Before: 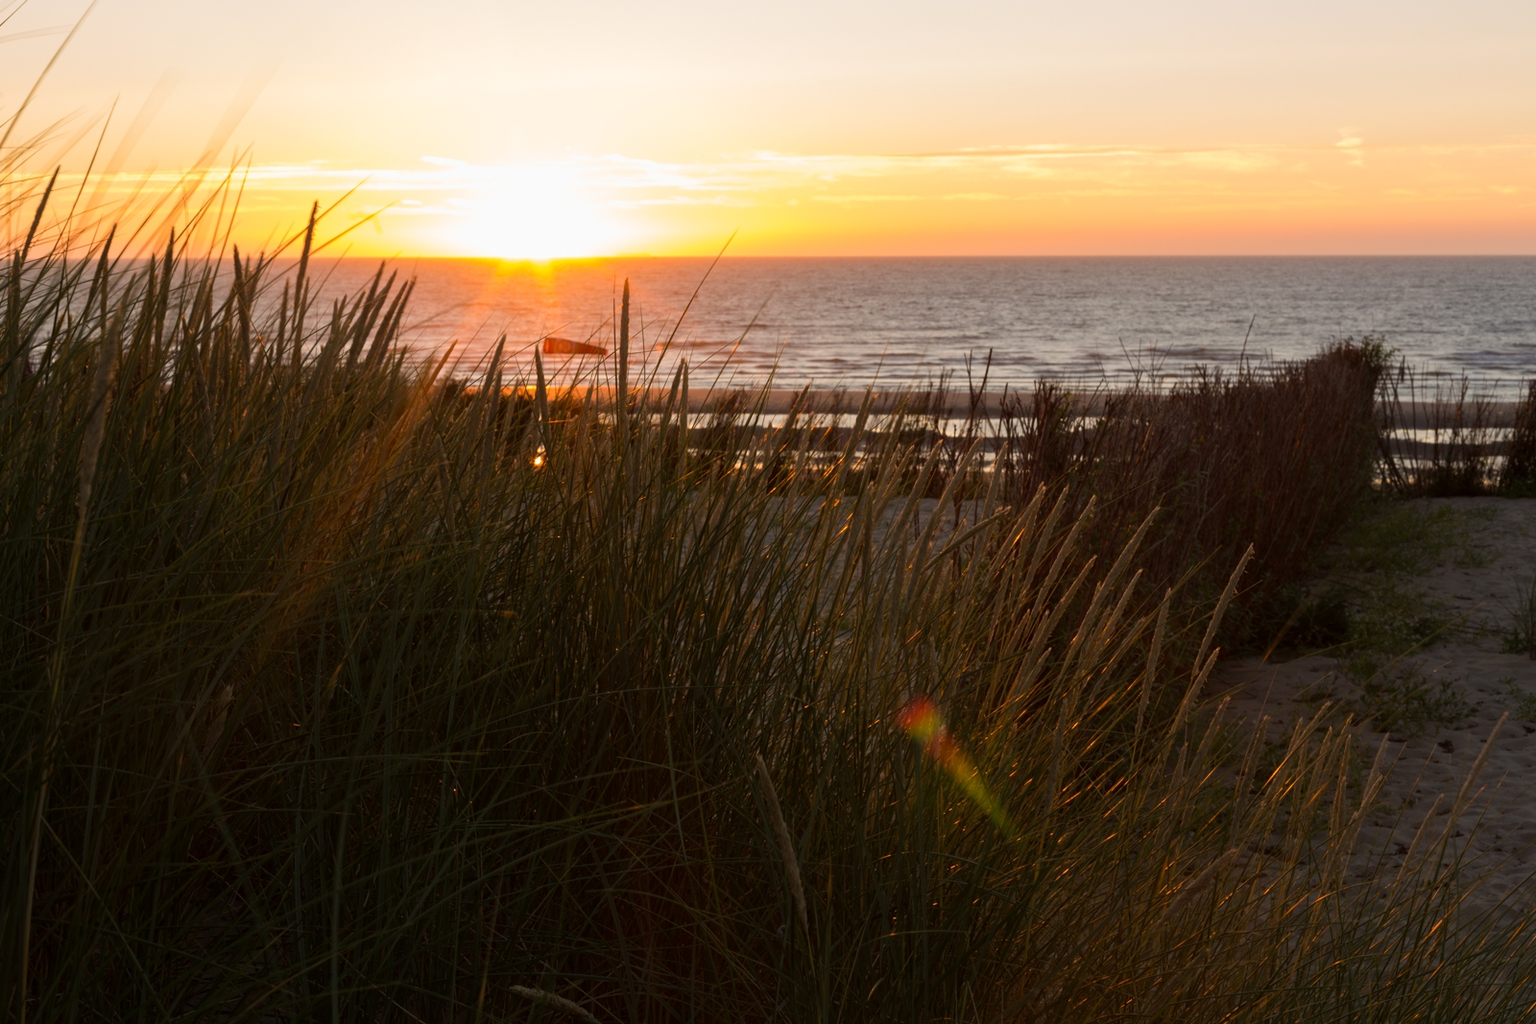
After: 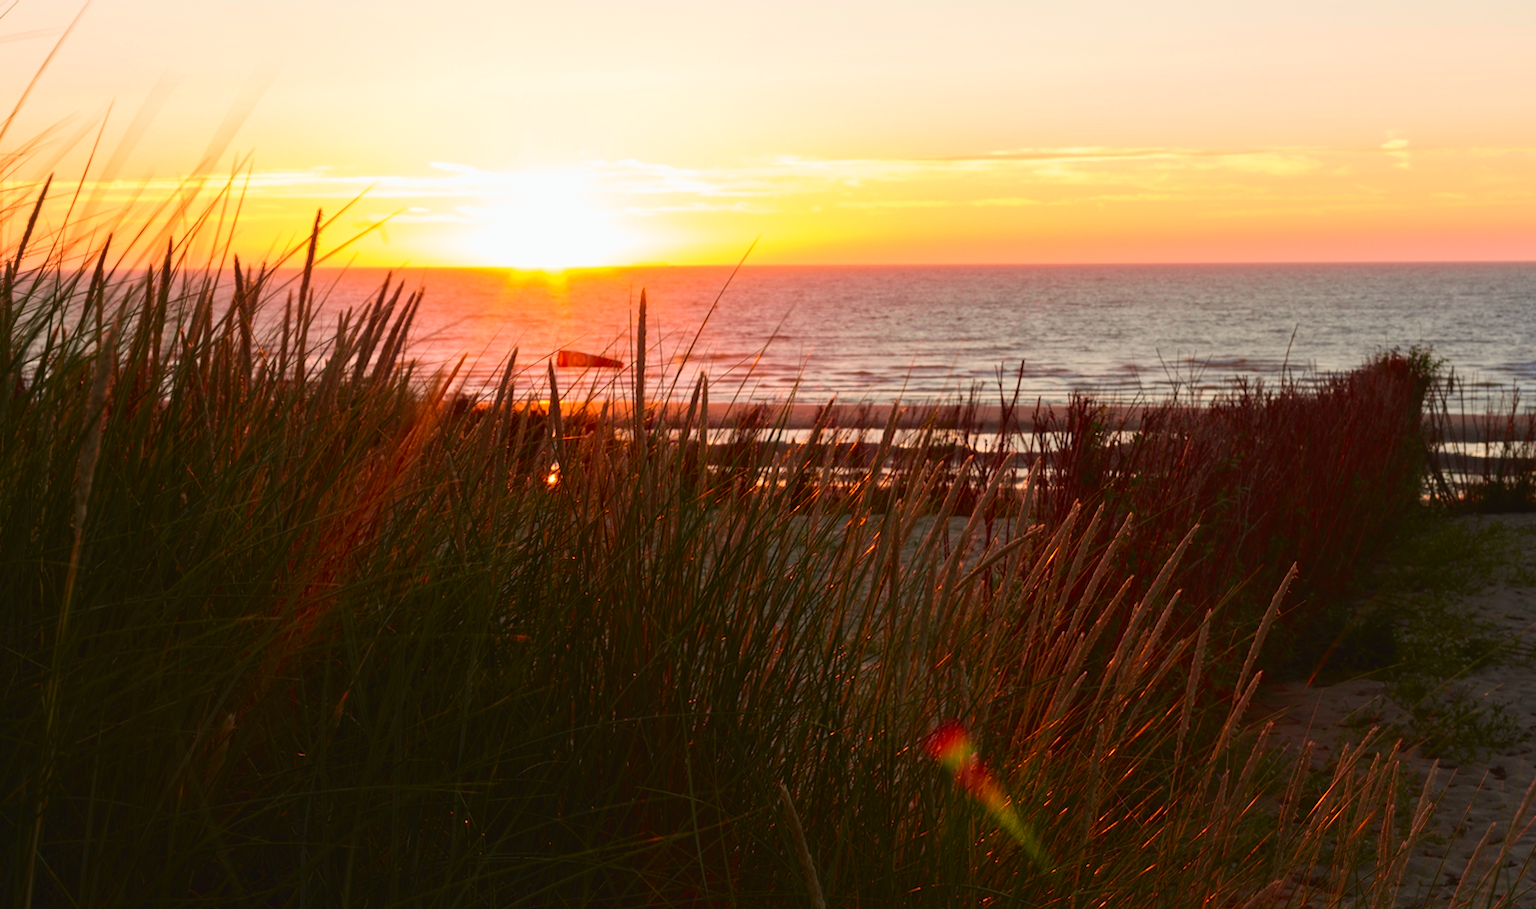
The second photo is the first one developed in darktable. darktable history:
tone curve: curves: ch0 [(0, 0.036) (0.119, 0.115) (0.466, 0.498) (0.715, 0.767) (0.817, 0.865) (1, 0.998)]; ch1 [(0, 0) (0.377, 0.416) (0.44, 0.461) (0.487, 0.49) (0.514, 0.517) (0.536, 0.577) (0.66, 0.724) (1, 1)]; ch2 [(0, 0) (0.38, 0.405) (0.463, 0.443) (0.492, 0.486) (0.526, 0.541) (0.578, 0.598) (0.653, 0.698) (1, 1)], color space Lab, independent channels, preserve colors none
crop and rotate: angle 0.2°, left 0.275%, right 3.127%, bottom 14.18%
